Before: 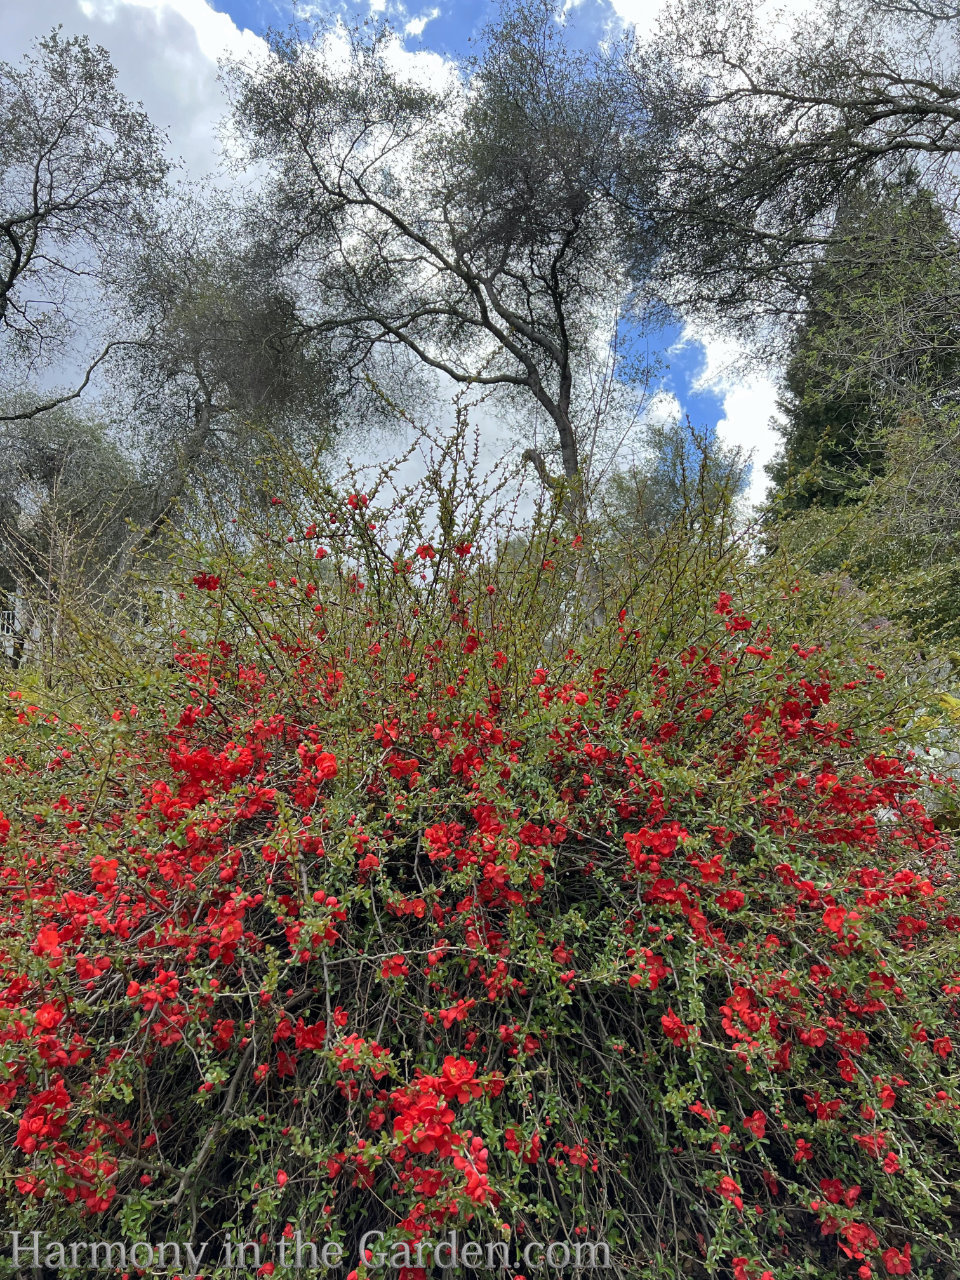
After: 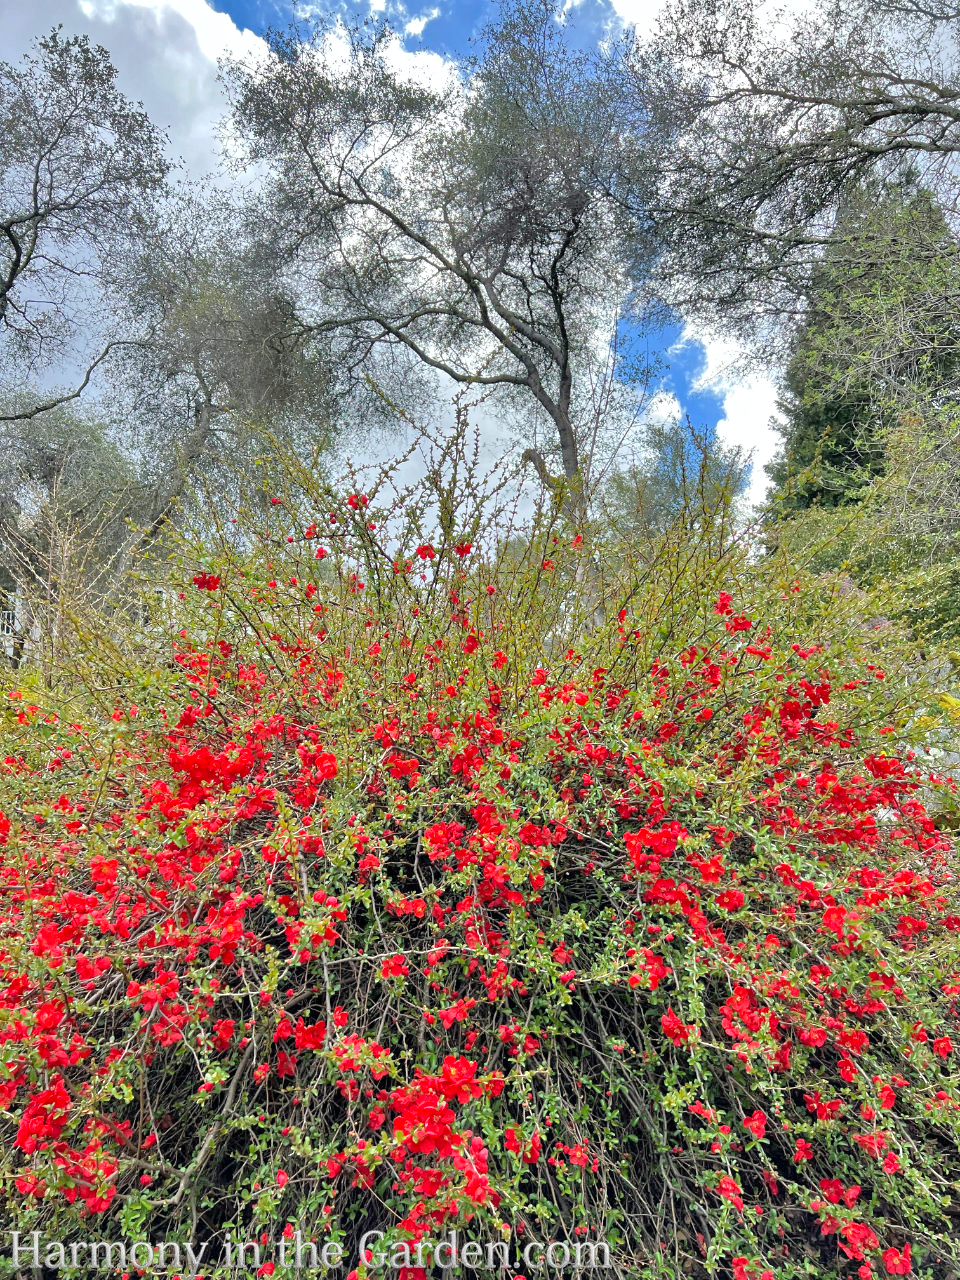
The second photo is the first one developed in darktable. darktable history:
tone equalizer: -7 EV 0.15 EV, -6 EV 0.6 EV, -5 EV 1.15 EV, -4 EV 1.33 EV, -3 EV 1.15 EV, -2 EV 0.6 EV, -1 EV 0.15 EV, mask exposure compensation -0.5 EV
shadows and highlights: shadows 12, white point adjustment 1.2, soften with gaussian
